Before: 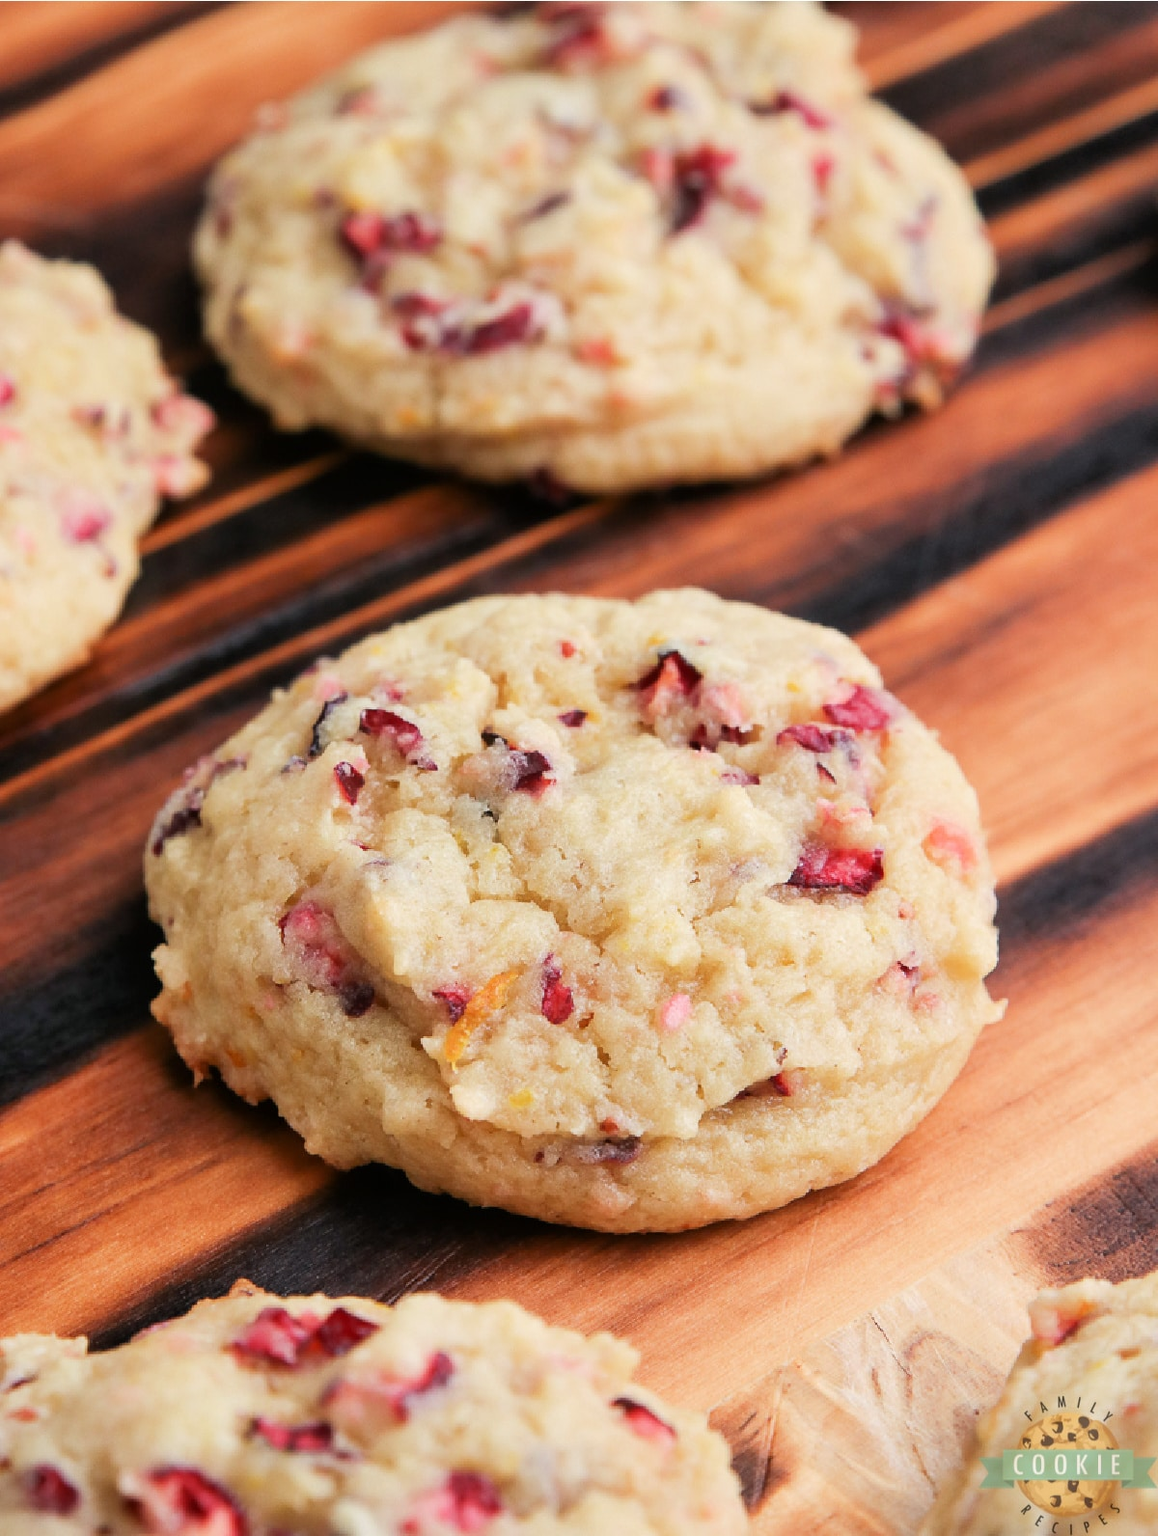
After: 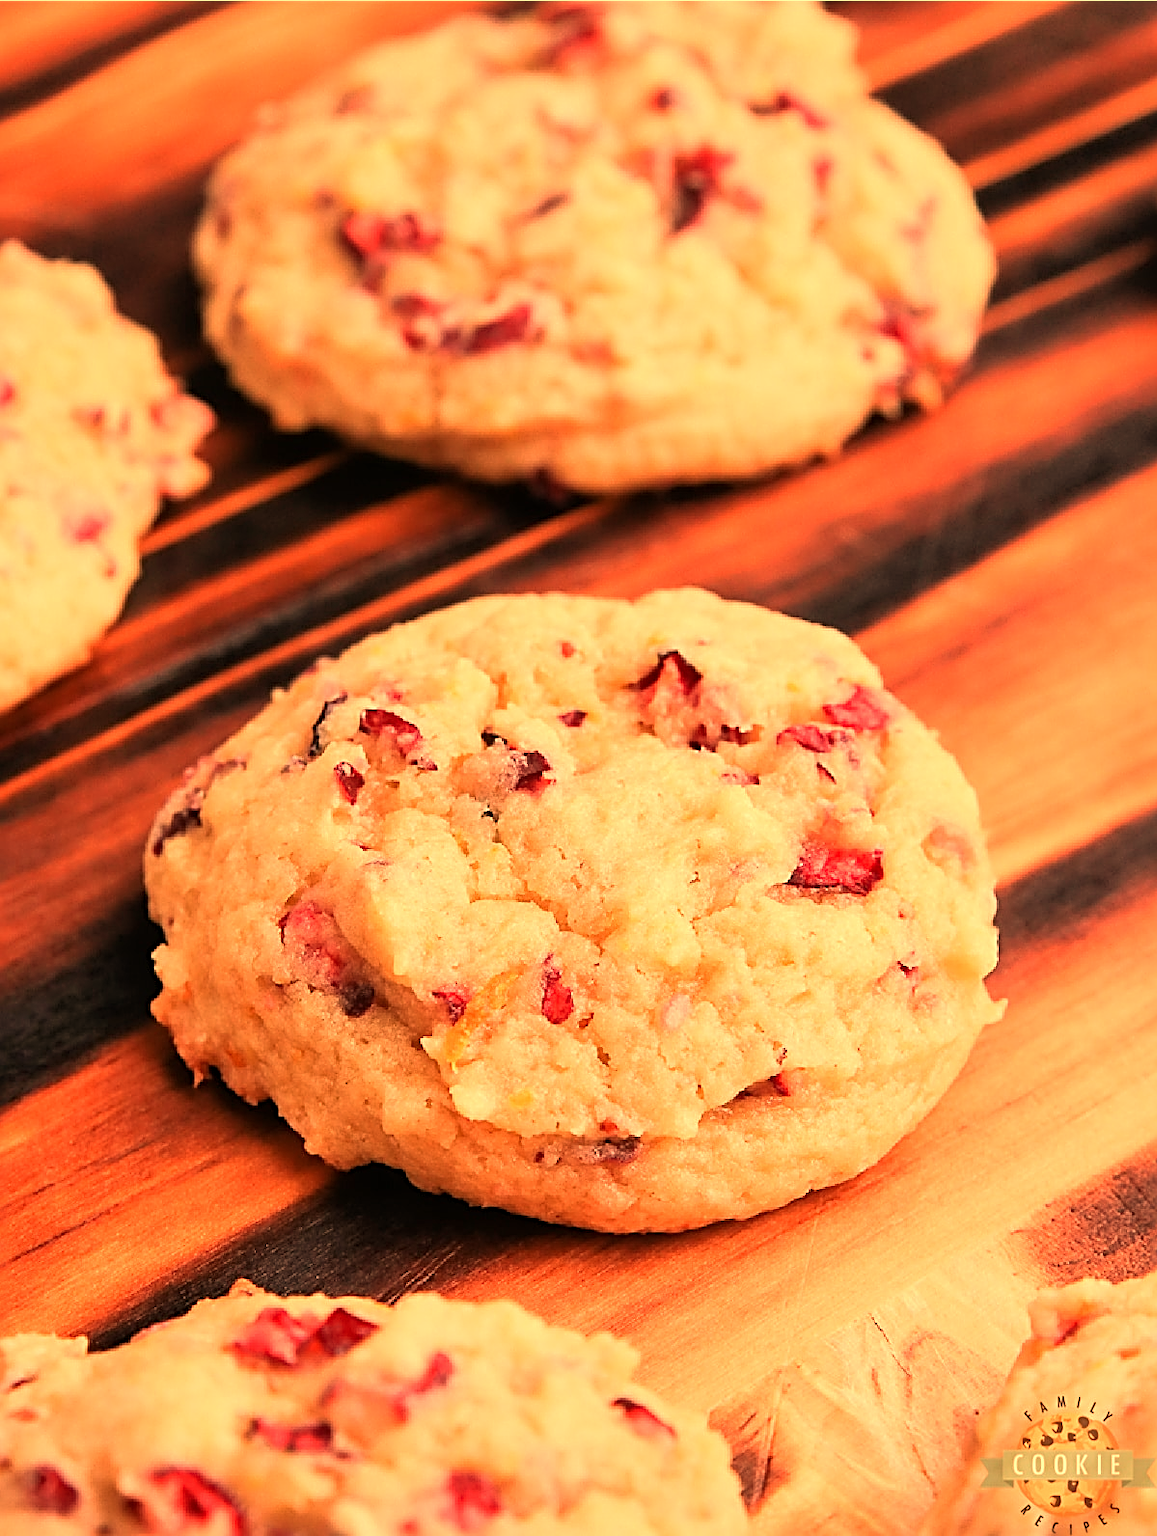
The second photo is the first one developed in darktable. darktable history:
sharpen: radius 2.817, amount 0.715
white balance: red 1.467, blue 0.684
